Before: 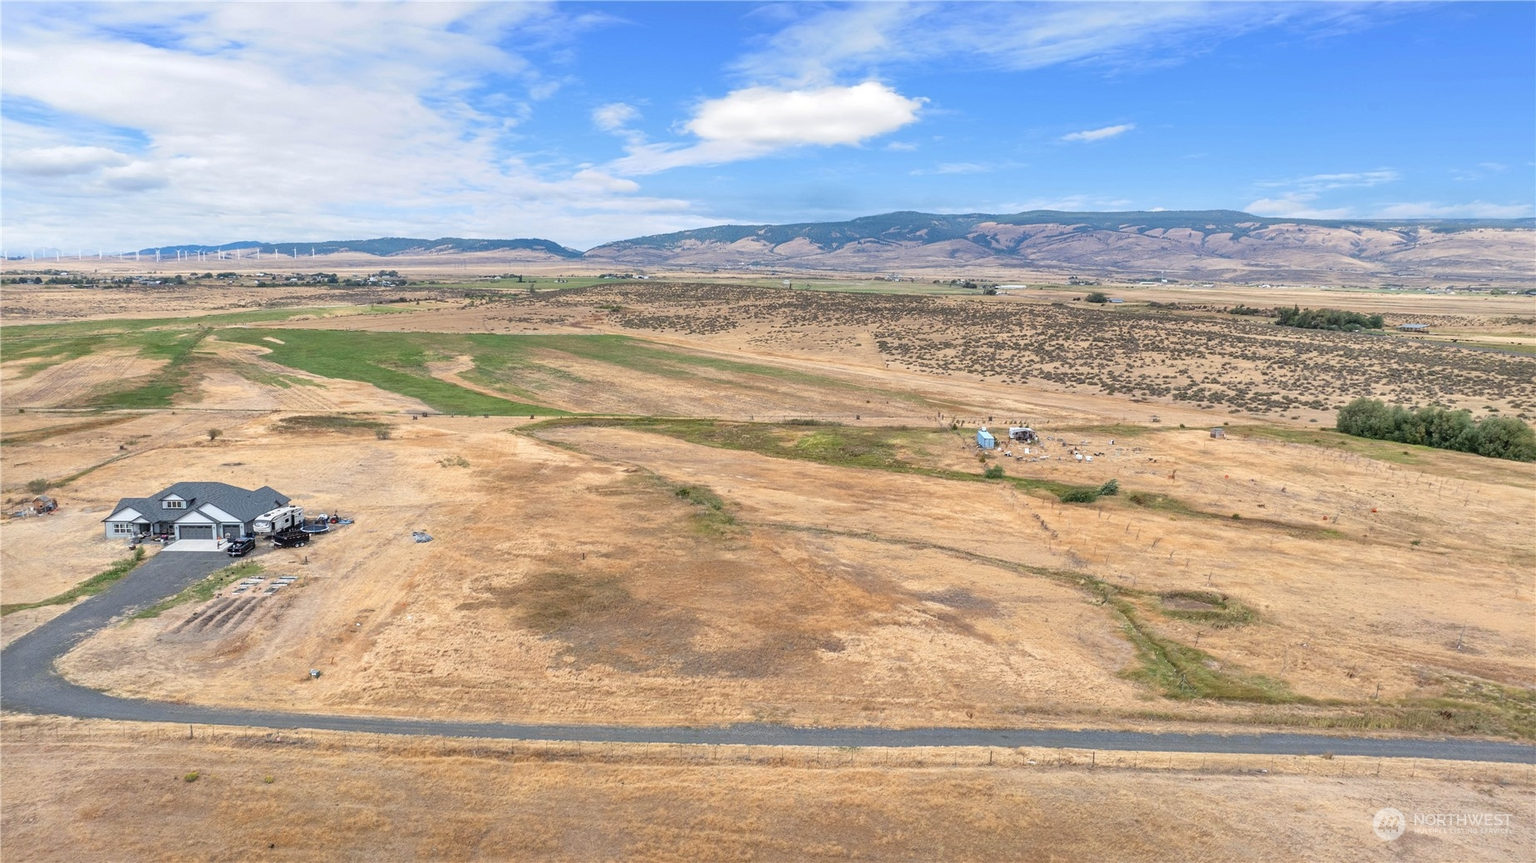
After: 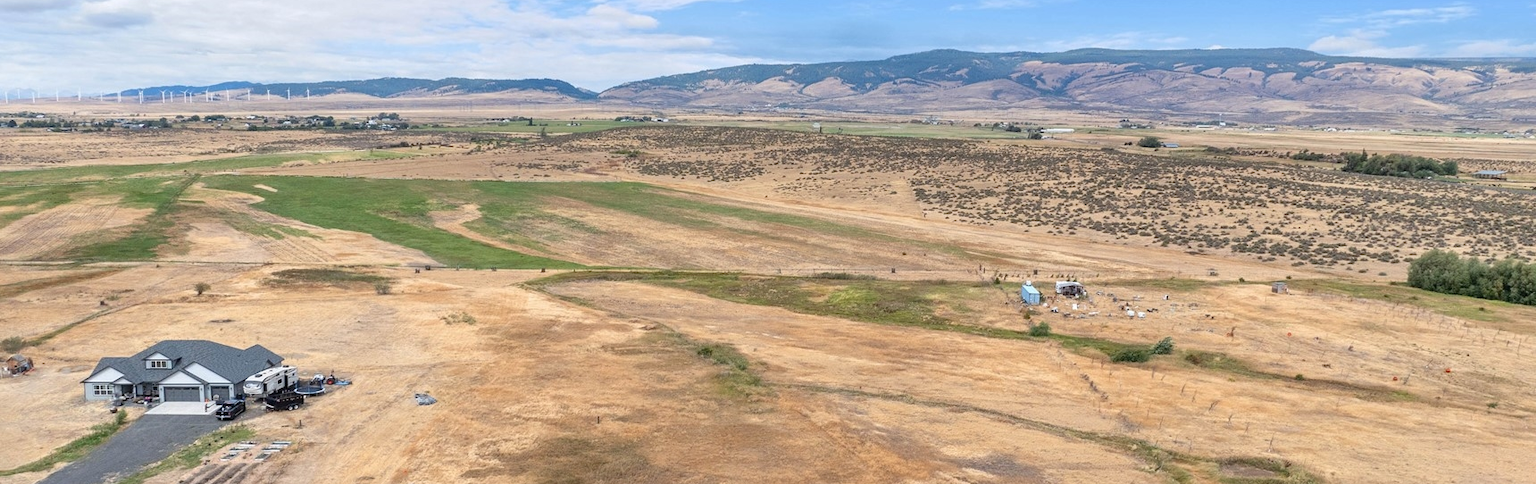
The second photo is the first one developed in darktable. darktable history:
crop: left 1.744%, top 19.225%, right 5.069%, bottom 28.357%
